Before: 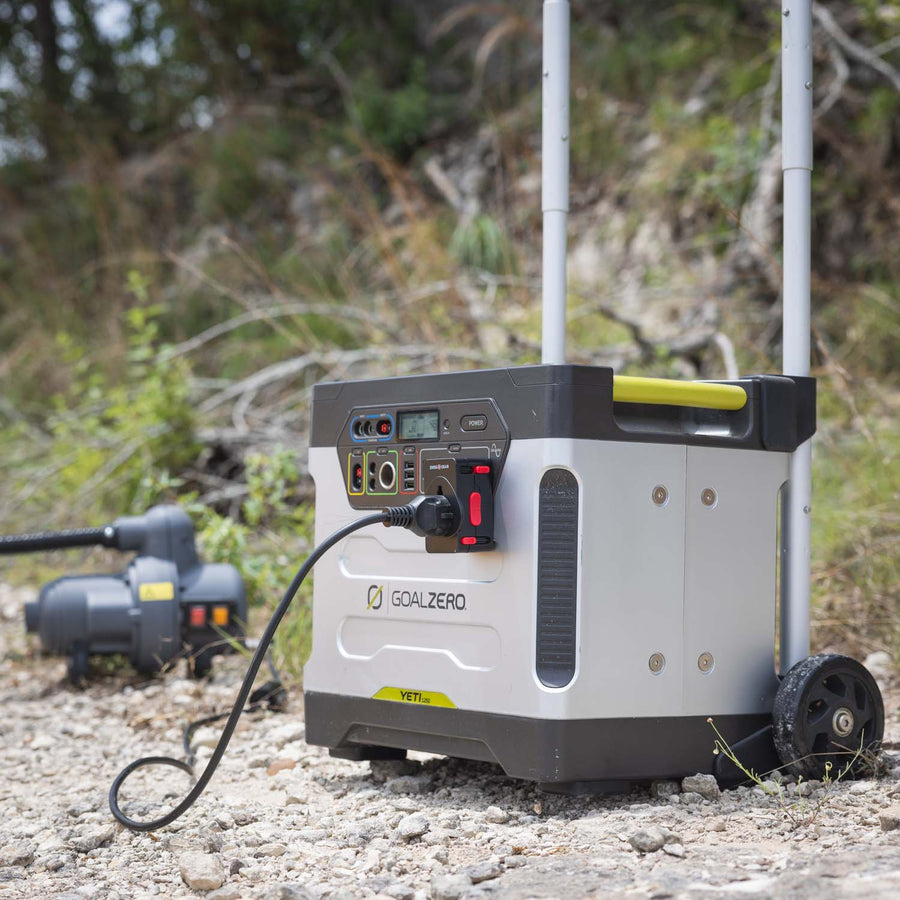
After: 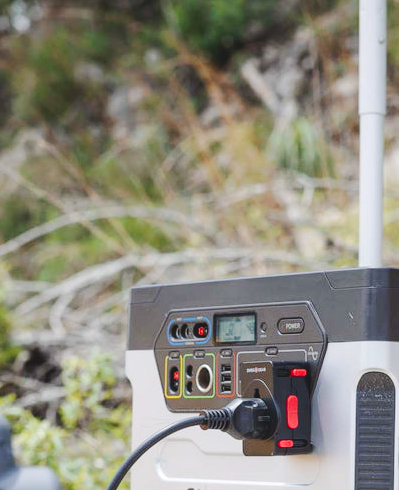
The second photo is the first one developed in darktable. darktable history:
tone curve: curves: ch0 [(0, 0) (0.003, 0.076) (0.011, 0.081) (0.025, 0.084) (0.044, 0.092) (0.069, 0.1) (0.1, 0.117) (0.136, 0.144) (0.177, 0.186) (0.224, 0.237) (0.277, 0.306) (0.335, 0.39) (0.399, 0.494) (0.468, 0.574) (0.543, 0.666) (0.623, 0.722) (0.709, 0.79) (0.801, 0.855) (0.898, 0.926) (1, 1)], preserve colors none
crop: left 20.339%, top 10.869%, right 35.301%, bottom 34.616%
